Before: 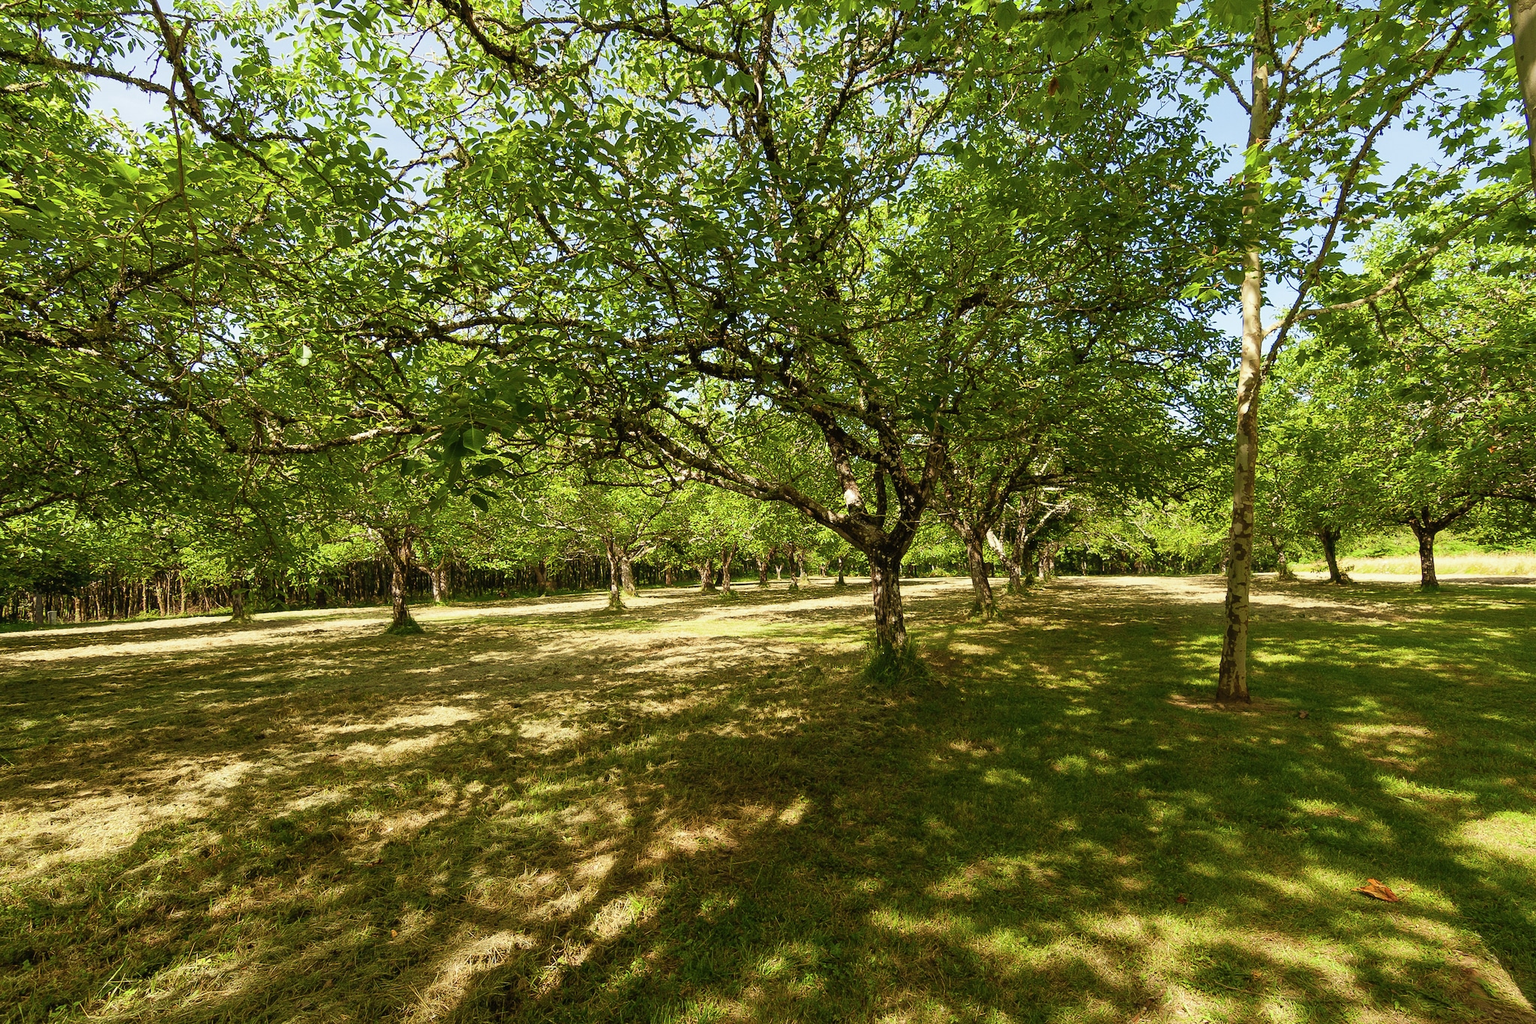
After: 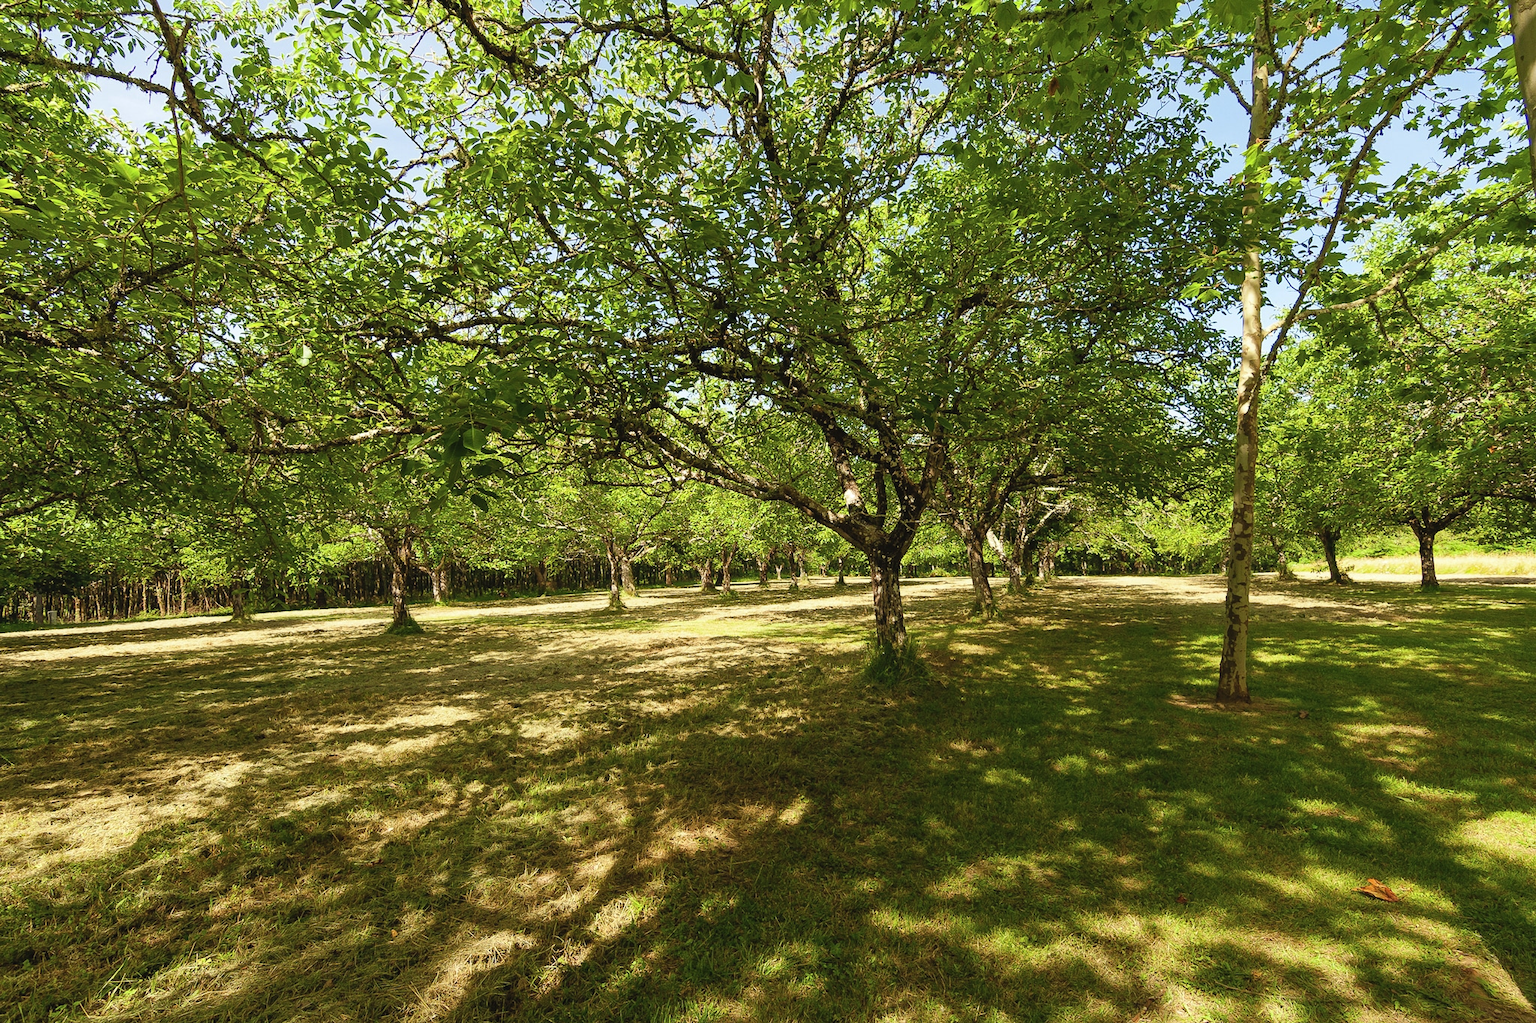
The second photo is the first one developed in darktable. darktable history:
exposure: black level correction -0.003, exposure 0.04 EV, compensate highlight preservation false
haze removal: adaptive false
